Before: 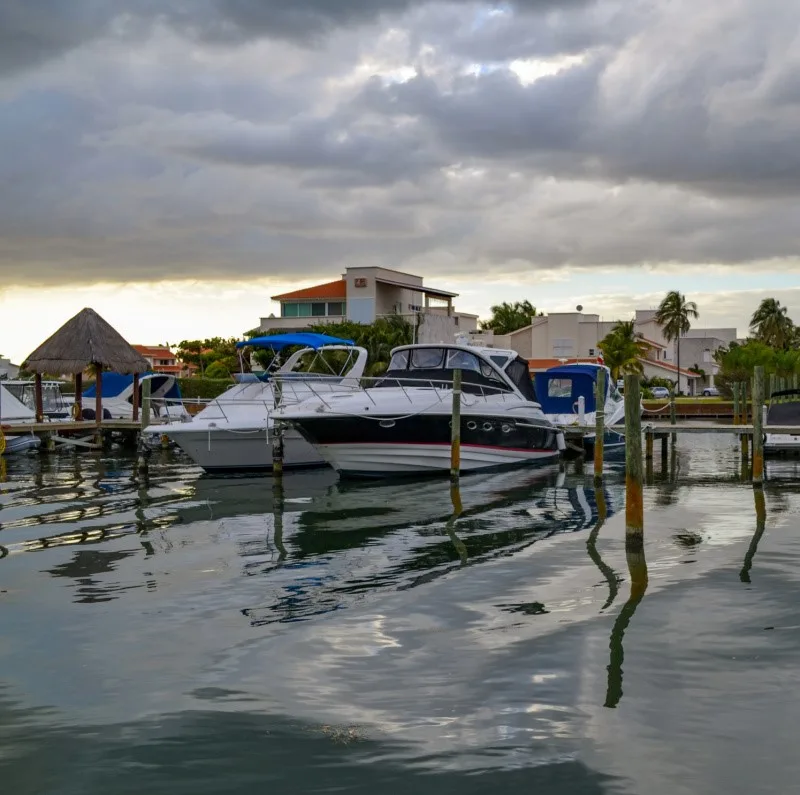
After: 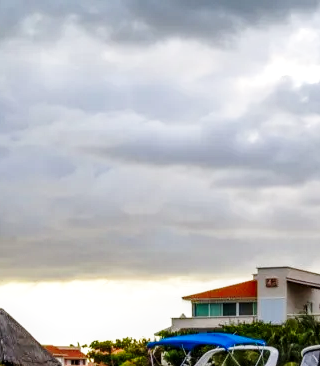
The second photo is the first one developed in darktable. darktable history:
contrast brightness saturation: contrast 0.034, brightness -0.038
local contrast: detail 130%
crop and rotate: left 11.215%, top 0.111%, right 48.714%, bottom 53.787%
base curve: curves: ch0 [(0, 0) (0.028, 0.03) (0.121, 0.232) (0.46, 0.748) (0.859, 0.968) (1, 1)], preserve colors none
